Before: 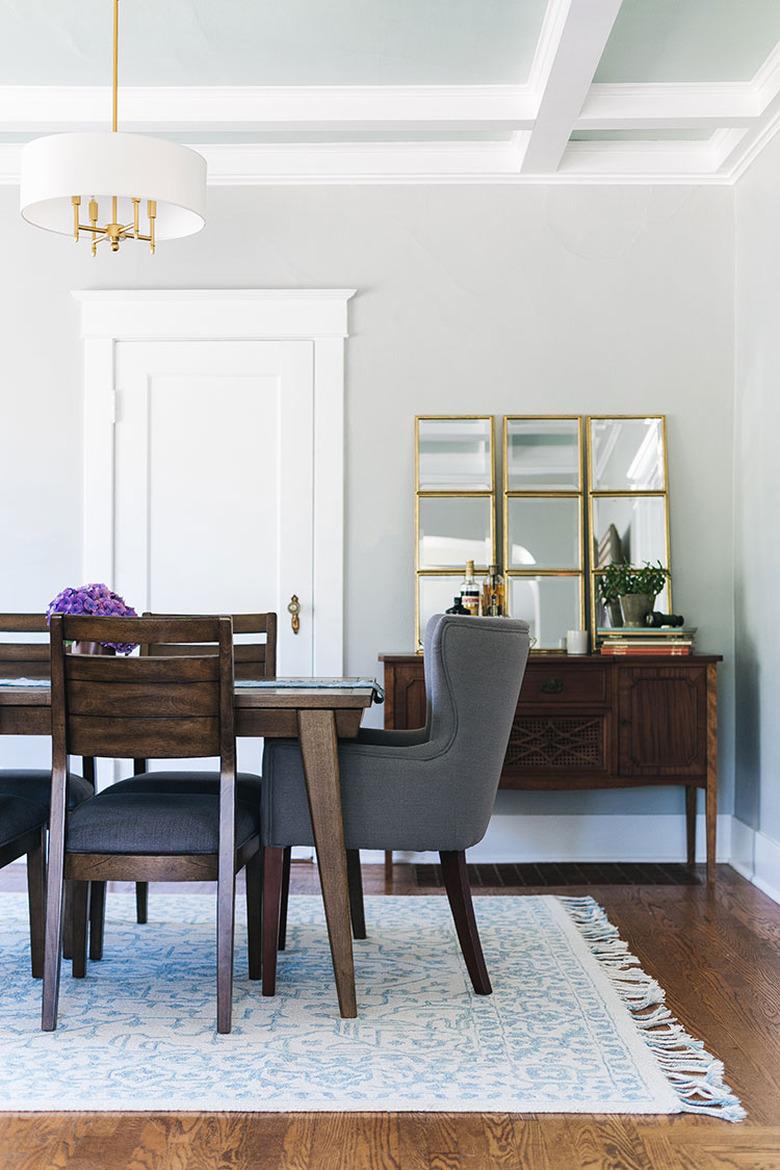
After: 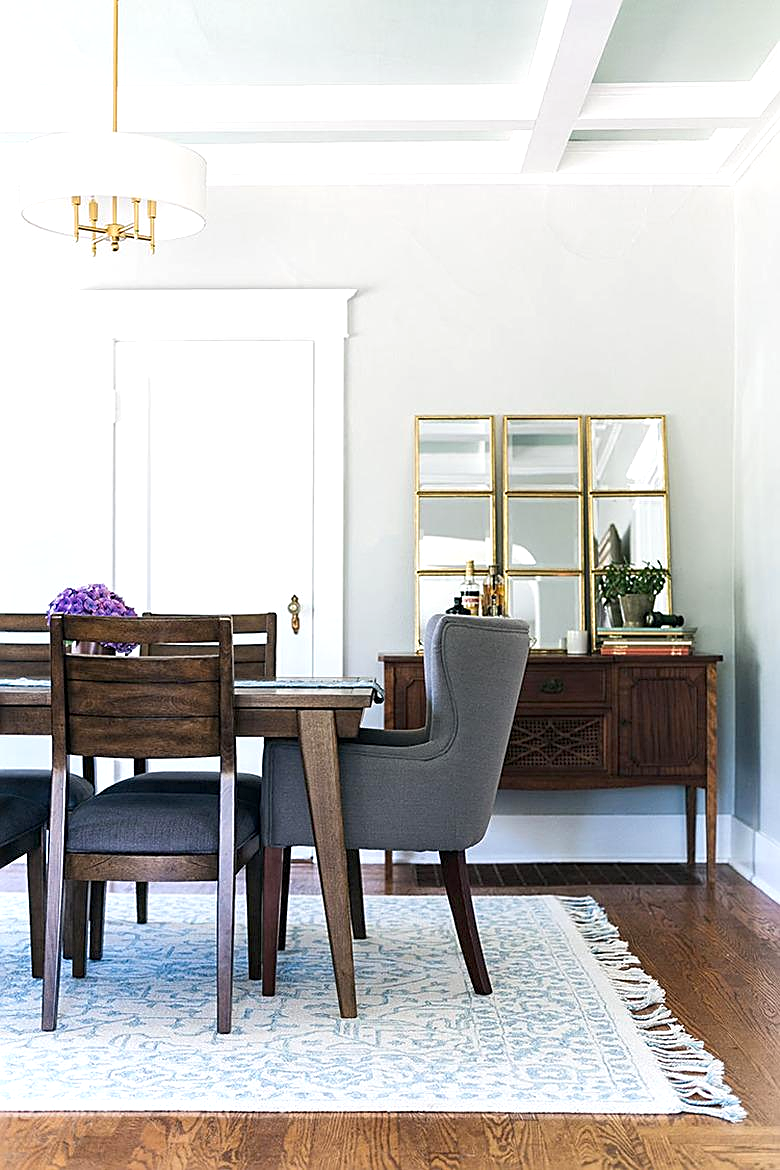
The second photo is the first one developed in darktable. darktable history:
exposure: black level correction 0.003, exposure 0.383 EV, compensate highlight preservation false
sharpen: amount 0.6
